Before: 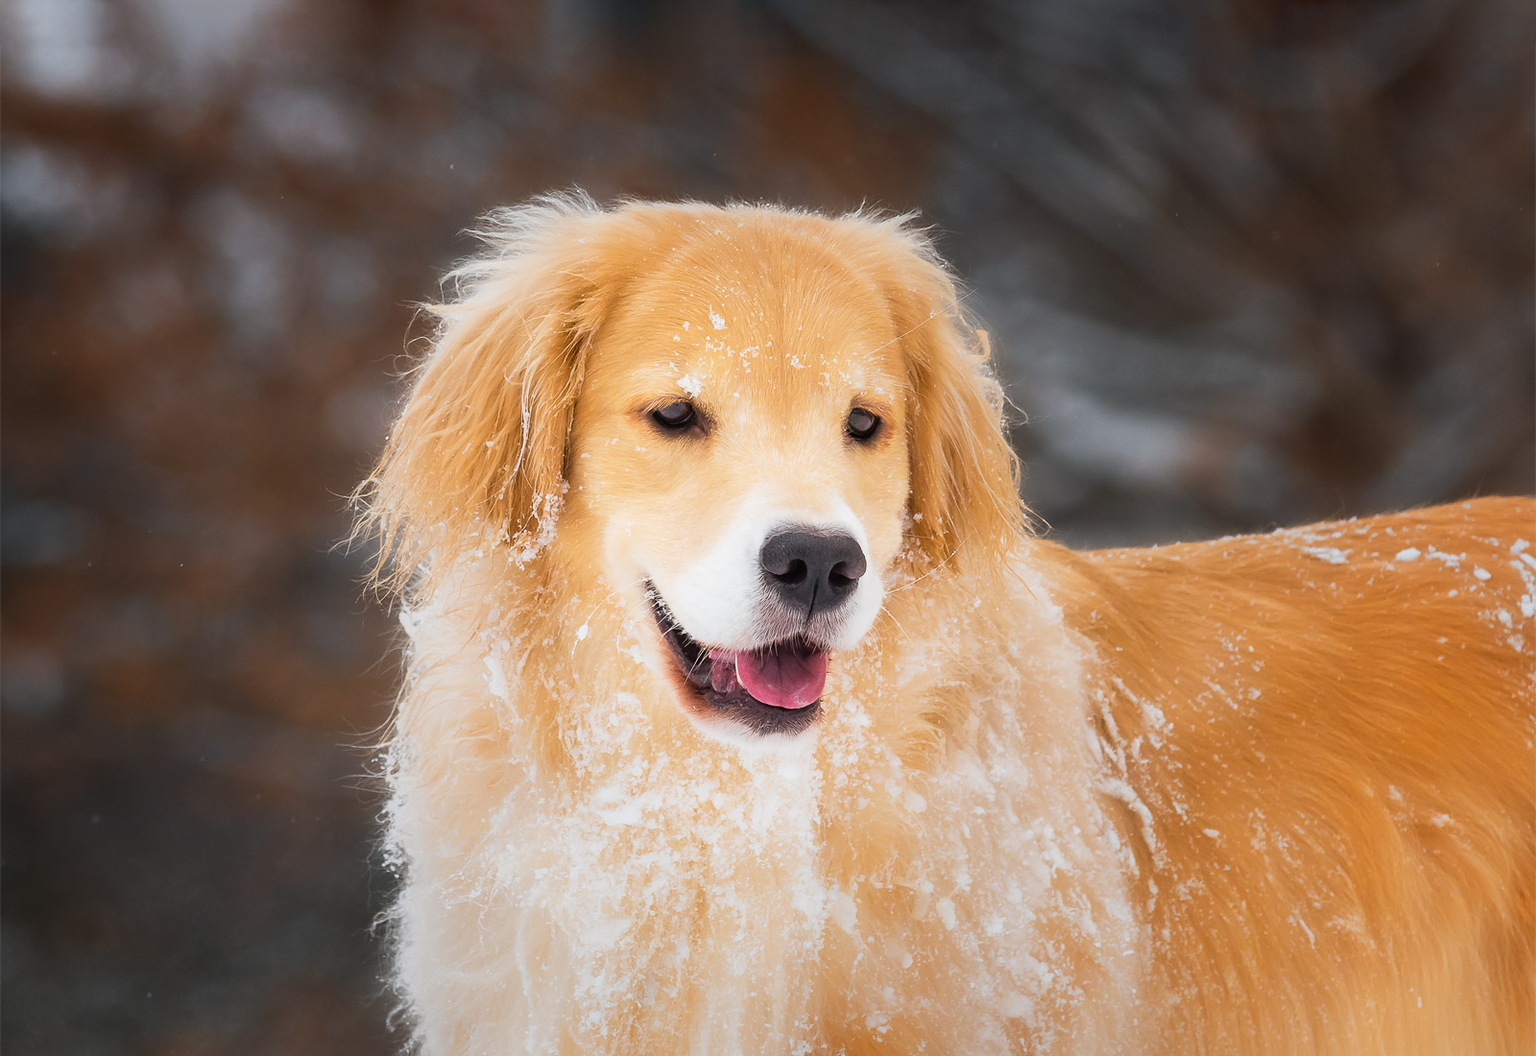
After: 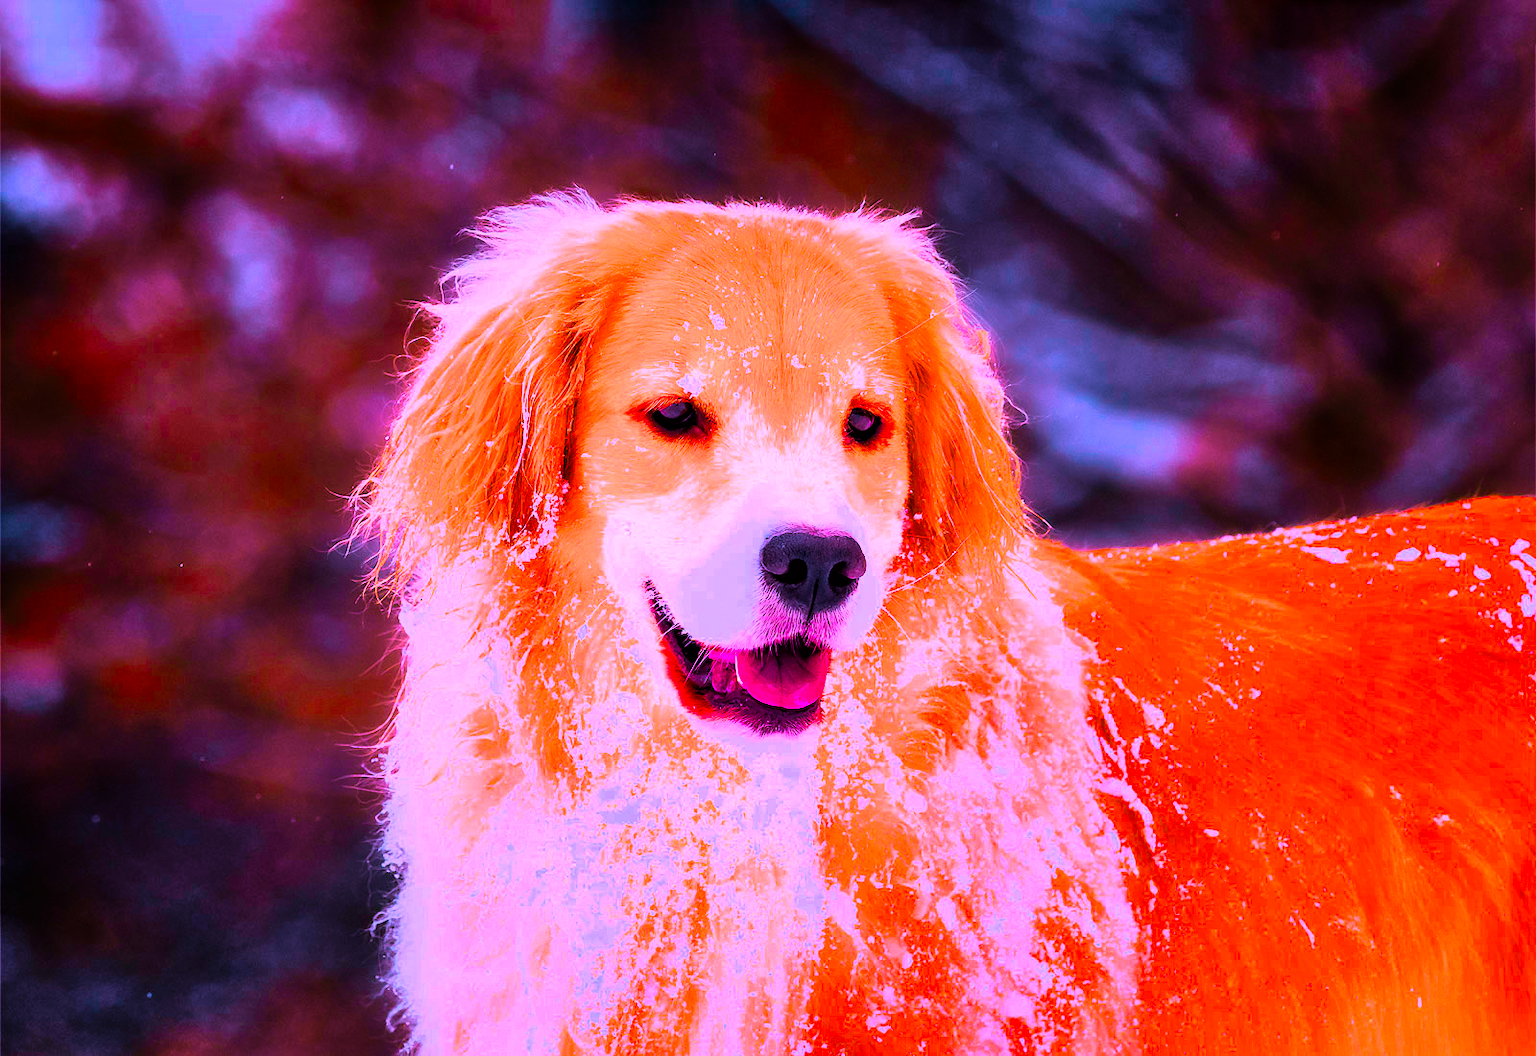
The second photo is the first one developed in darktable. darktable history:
haze removal: compatibility mode true, adaptive false
color calibration: illuminant as shot in camera, x 0.363, y 0.385, temperature 4528.04 K
color balance rgb: linear chroma grading › shadows -30%, linear chroma grading › global chroma 35%, perceptual saturation grading › global saturation 75%, perceptual saturation grading › shadows -30%, perceptual brilliance grading › highlights 75%, perceptual brilliance grading › shadows -30%, global vibrance 35%
filmic rgb: black relative exposure -6.15 EV, white relative exposure 6.96 EV, hardness 2.23, color science v6 (2022)
shadows and highlights: soften with gaussian
velvia: strength 75%
color correction: highlights a* 19.5, highlights b* -11.53, saturation 1.69
